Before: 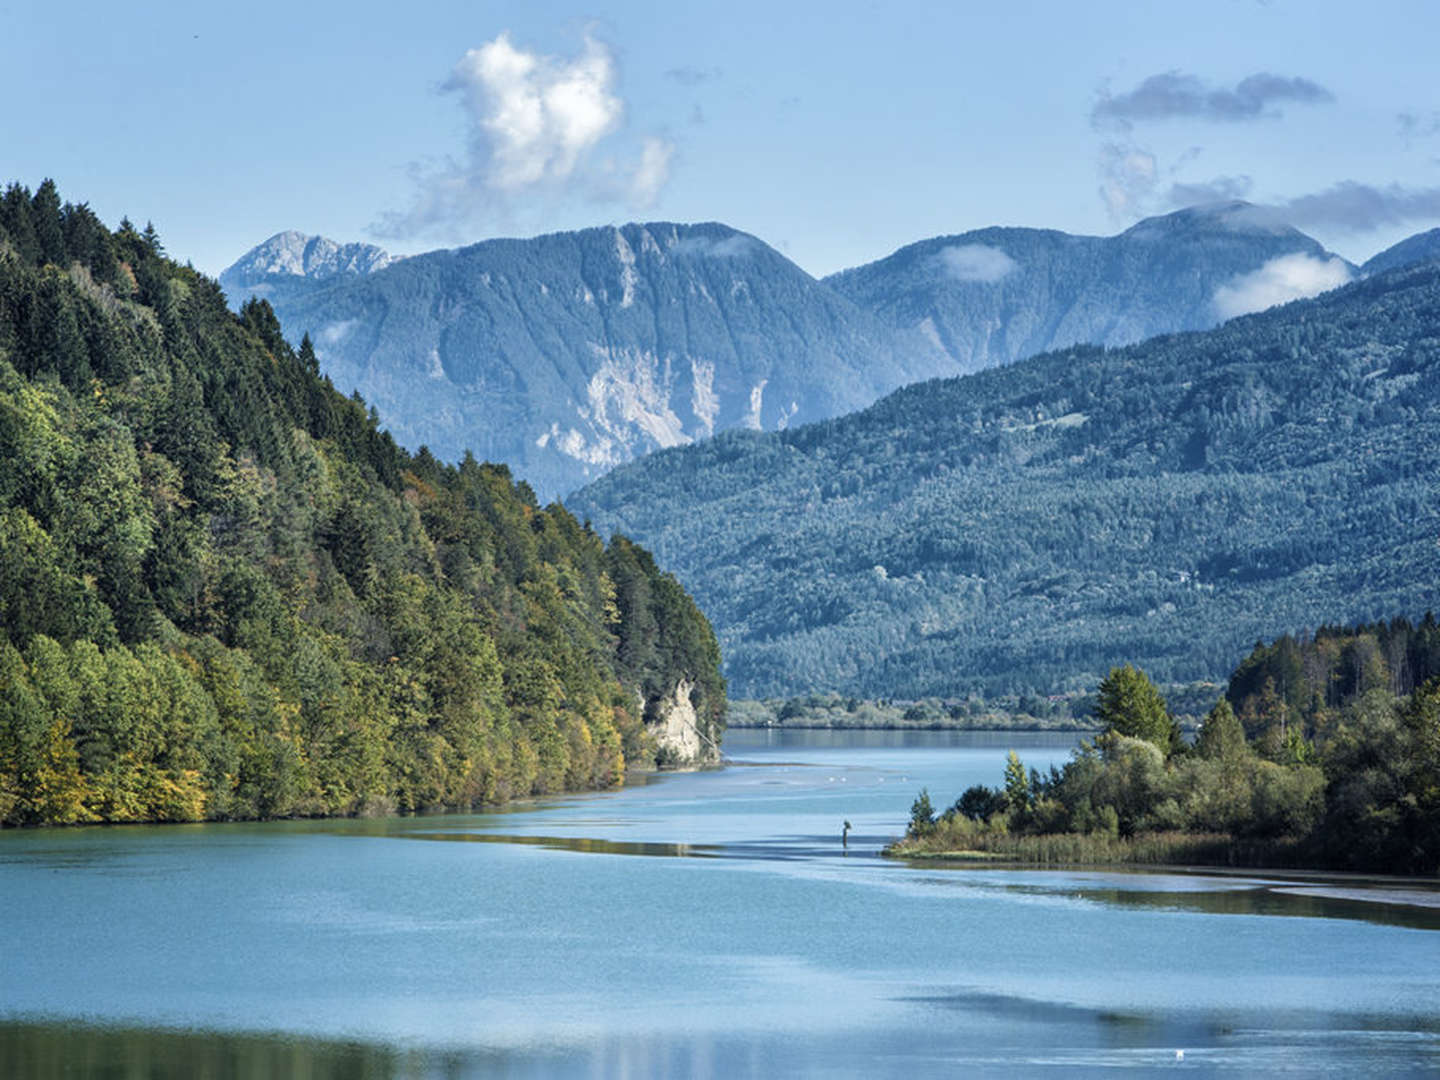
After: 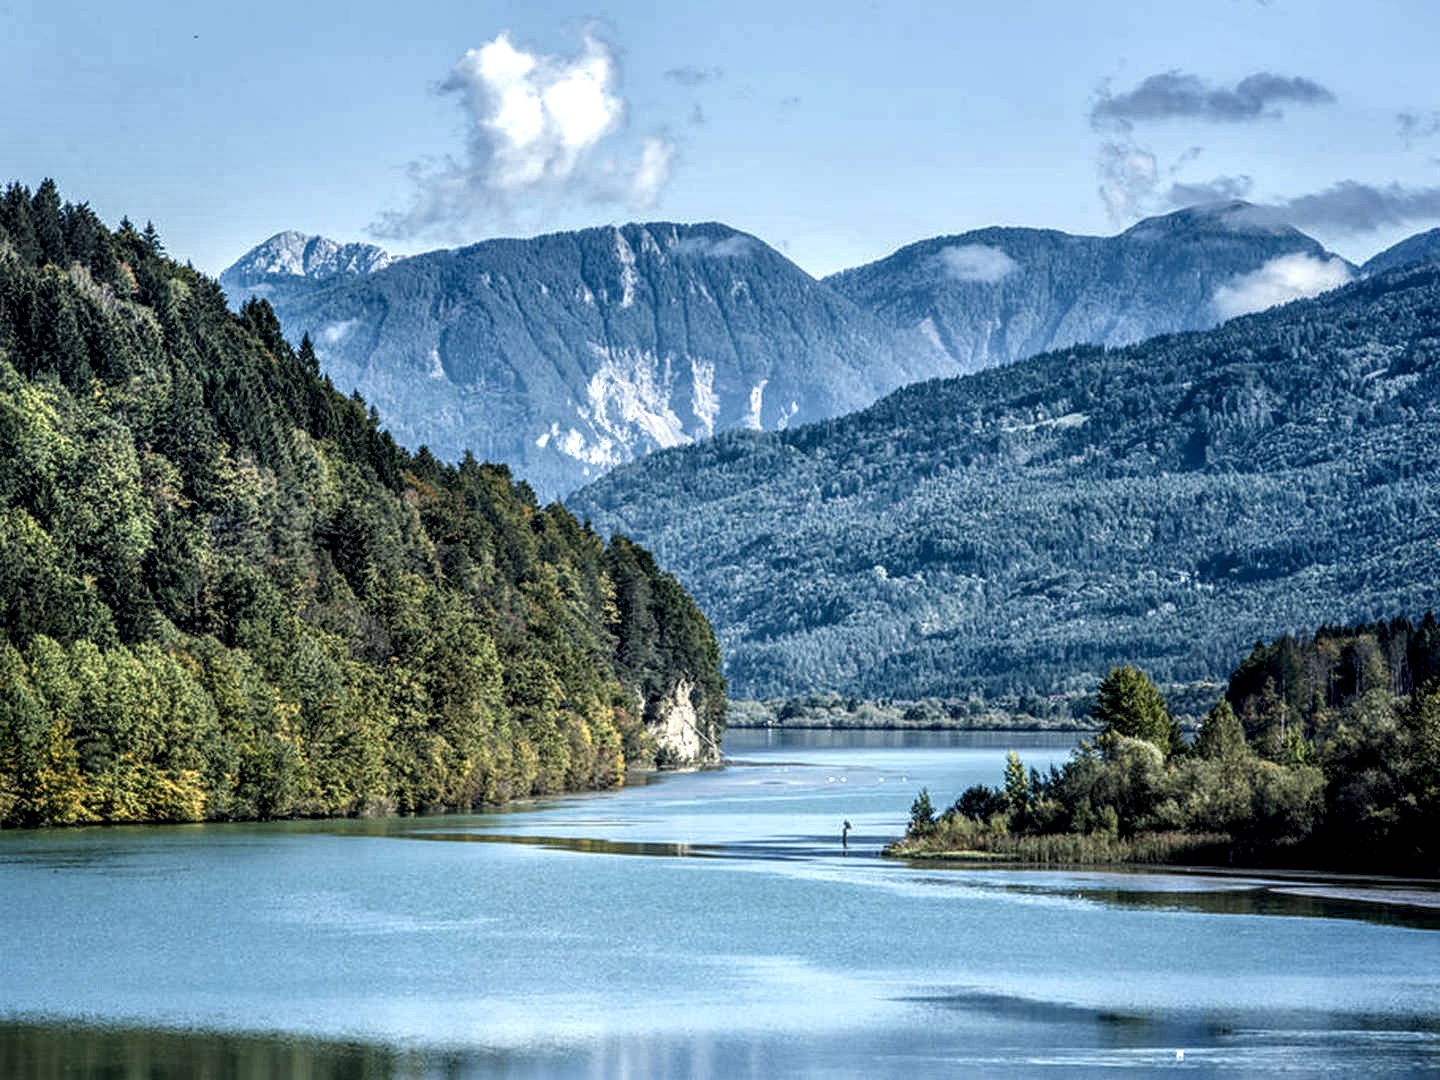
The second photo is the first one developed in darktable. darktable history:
sharpen: amount 0.206
local contrast: highlights 1%, shadows 5%, detail 182%
